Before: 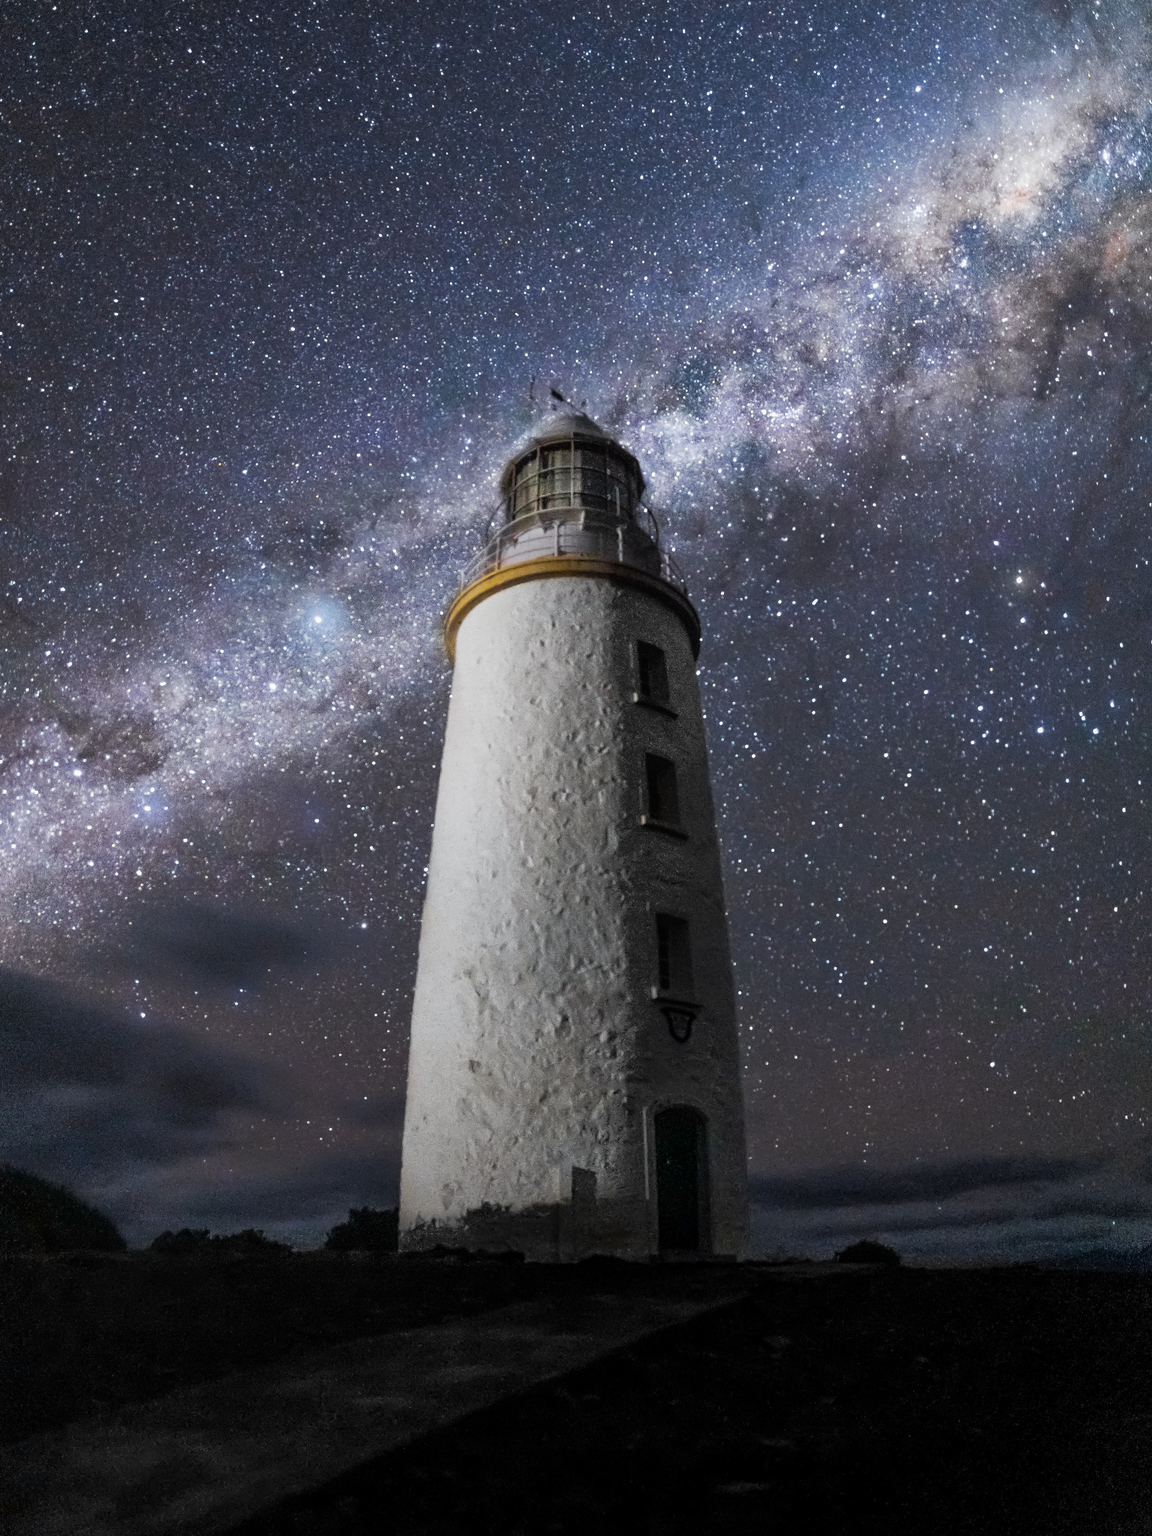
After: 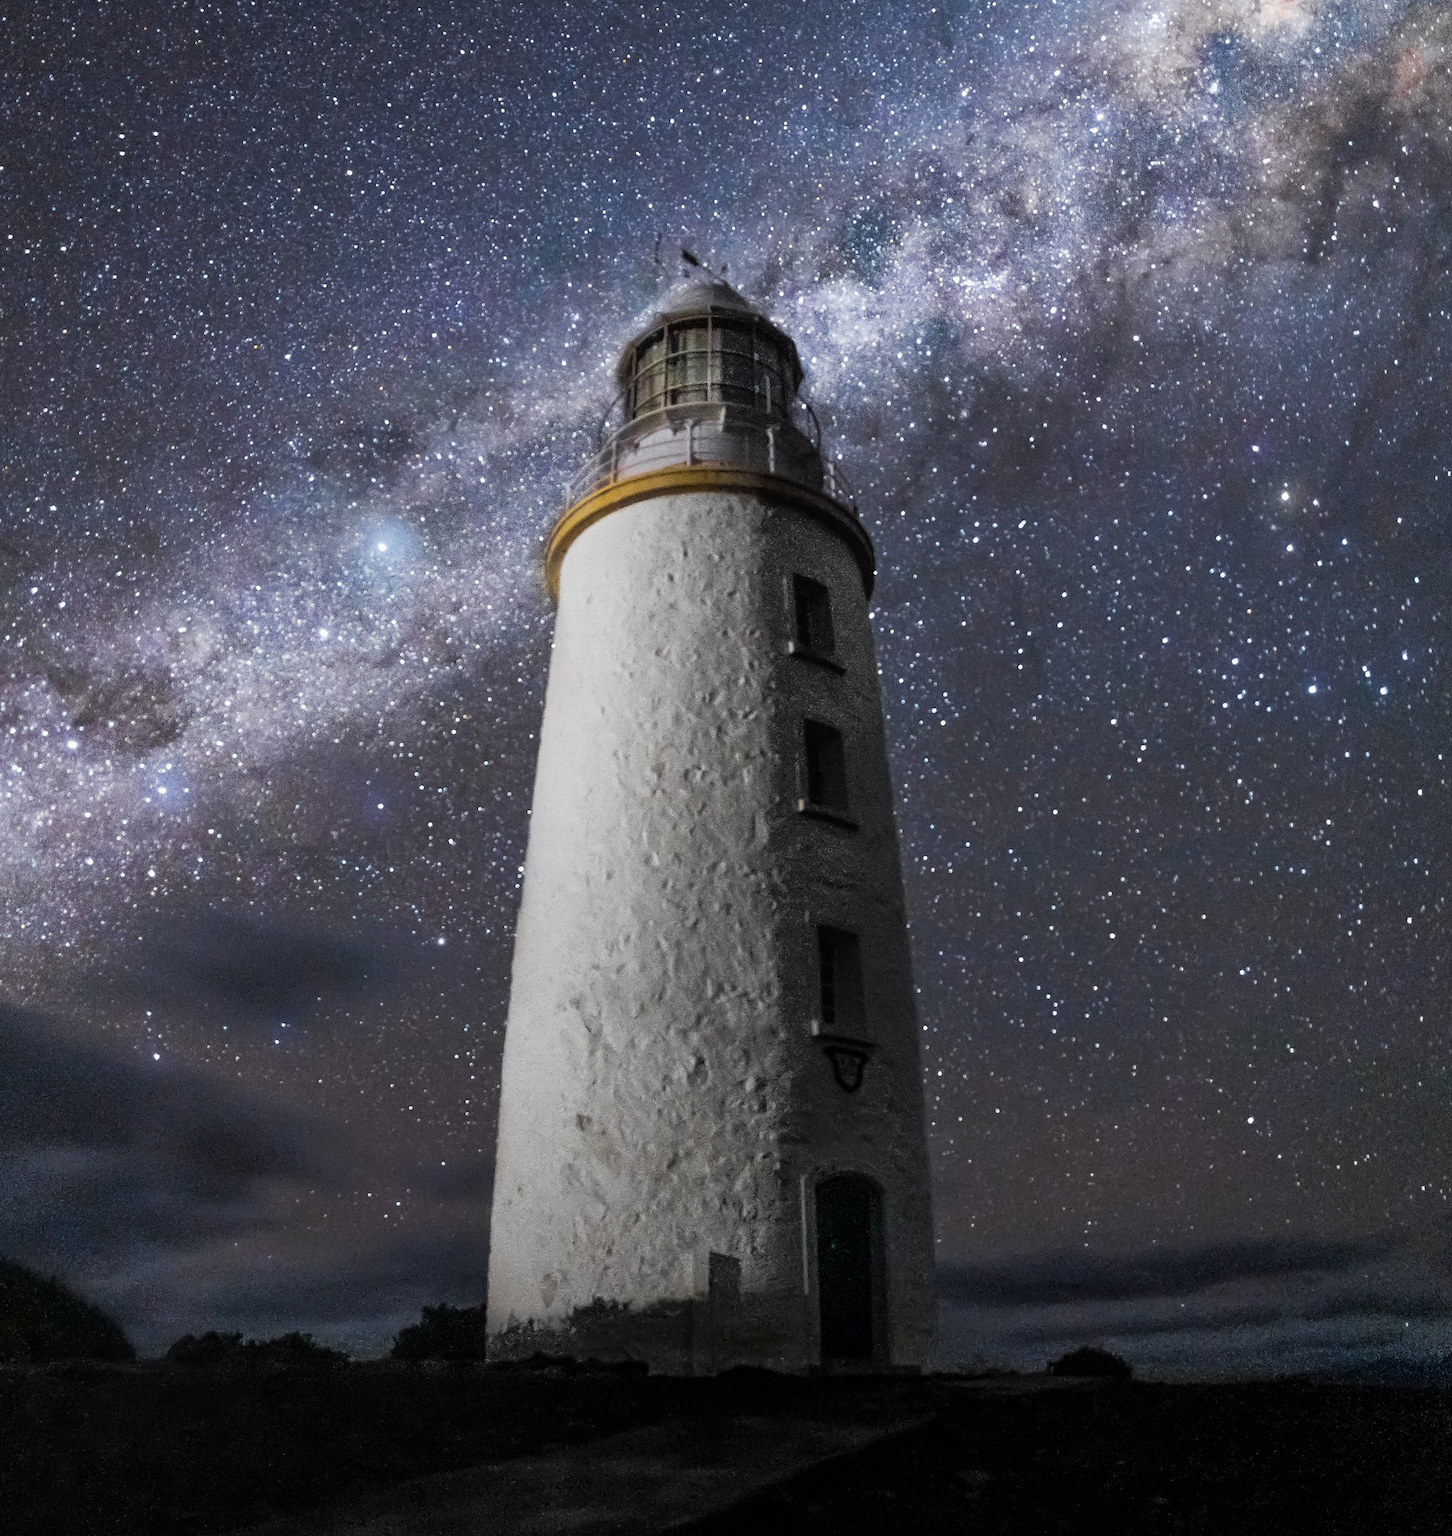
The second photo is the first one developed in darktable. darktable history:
crop and rotate: left 1.879%, top 12.732%, right 0.224%, bottom 9.618%
